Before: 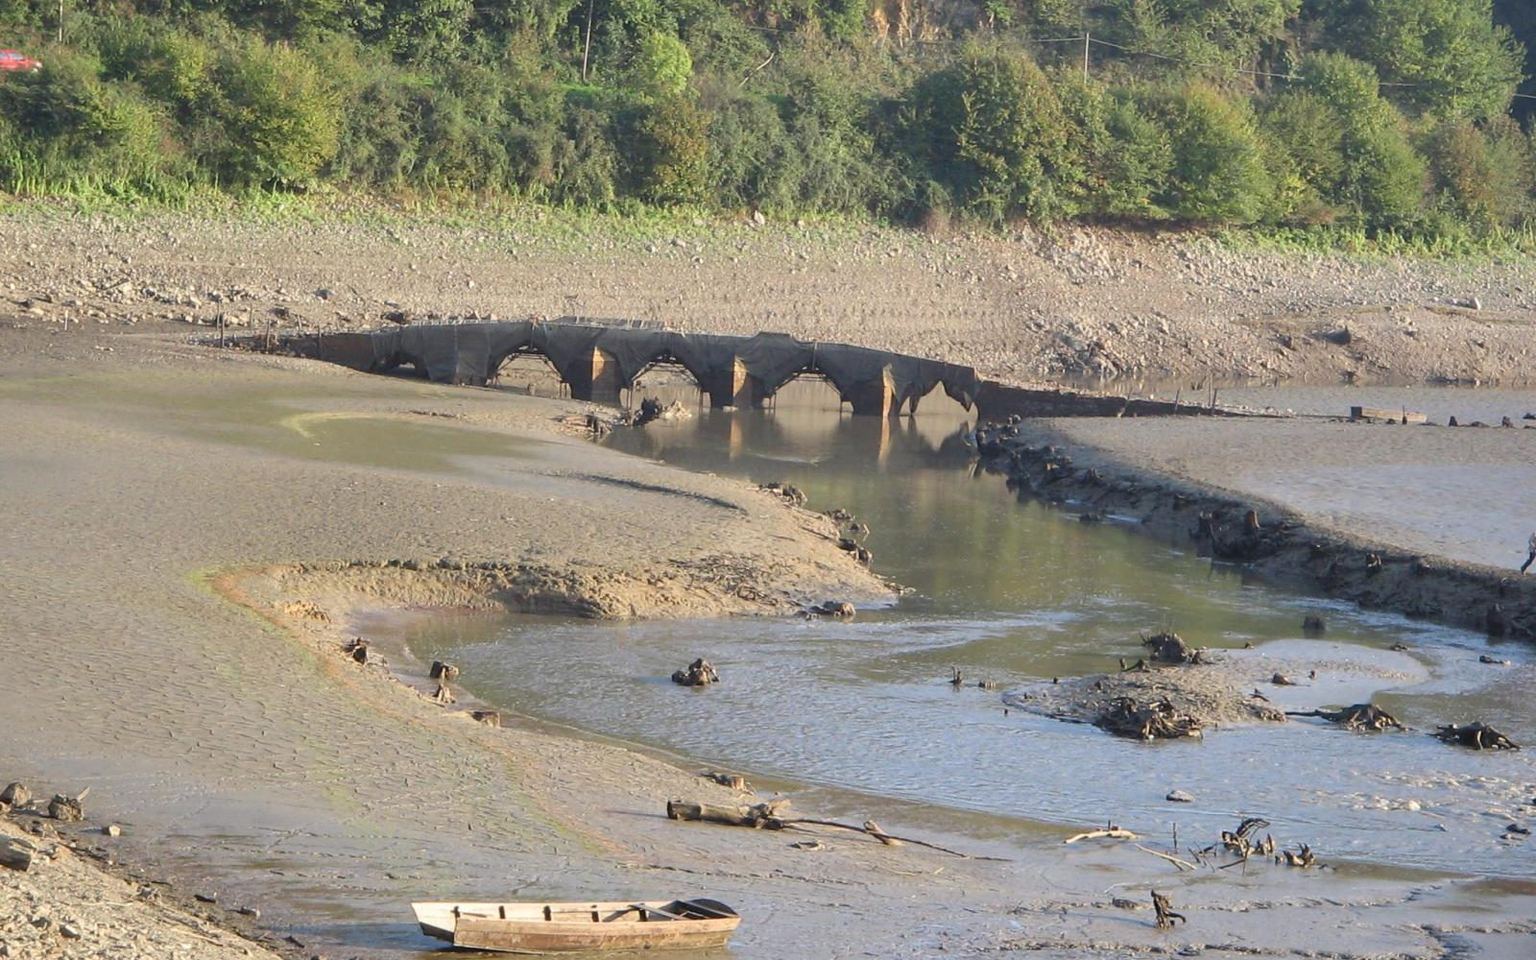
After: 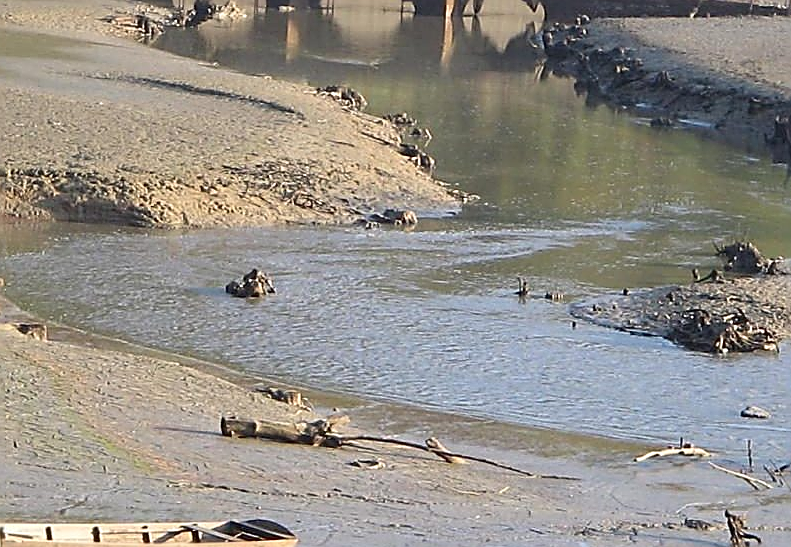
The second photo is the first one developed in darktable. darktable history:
sharpen: radius 1.685, amount 1.294
crop: left 29.672%, top 41.786%, right 20.851%, bottom 3.487%
contrast brightness saturation: contrast 0.07
